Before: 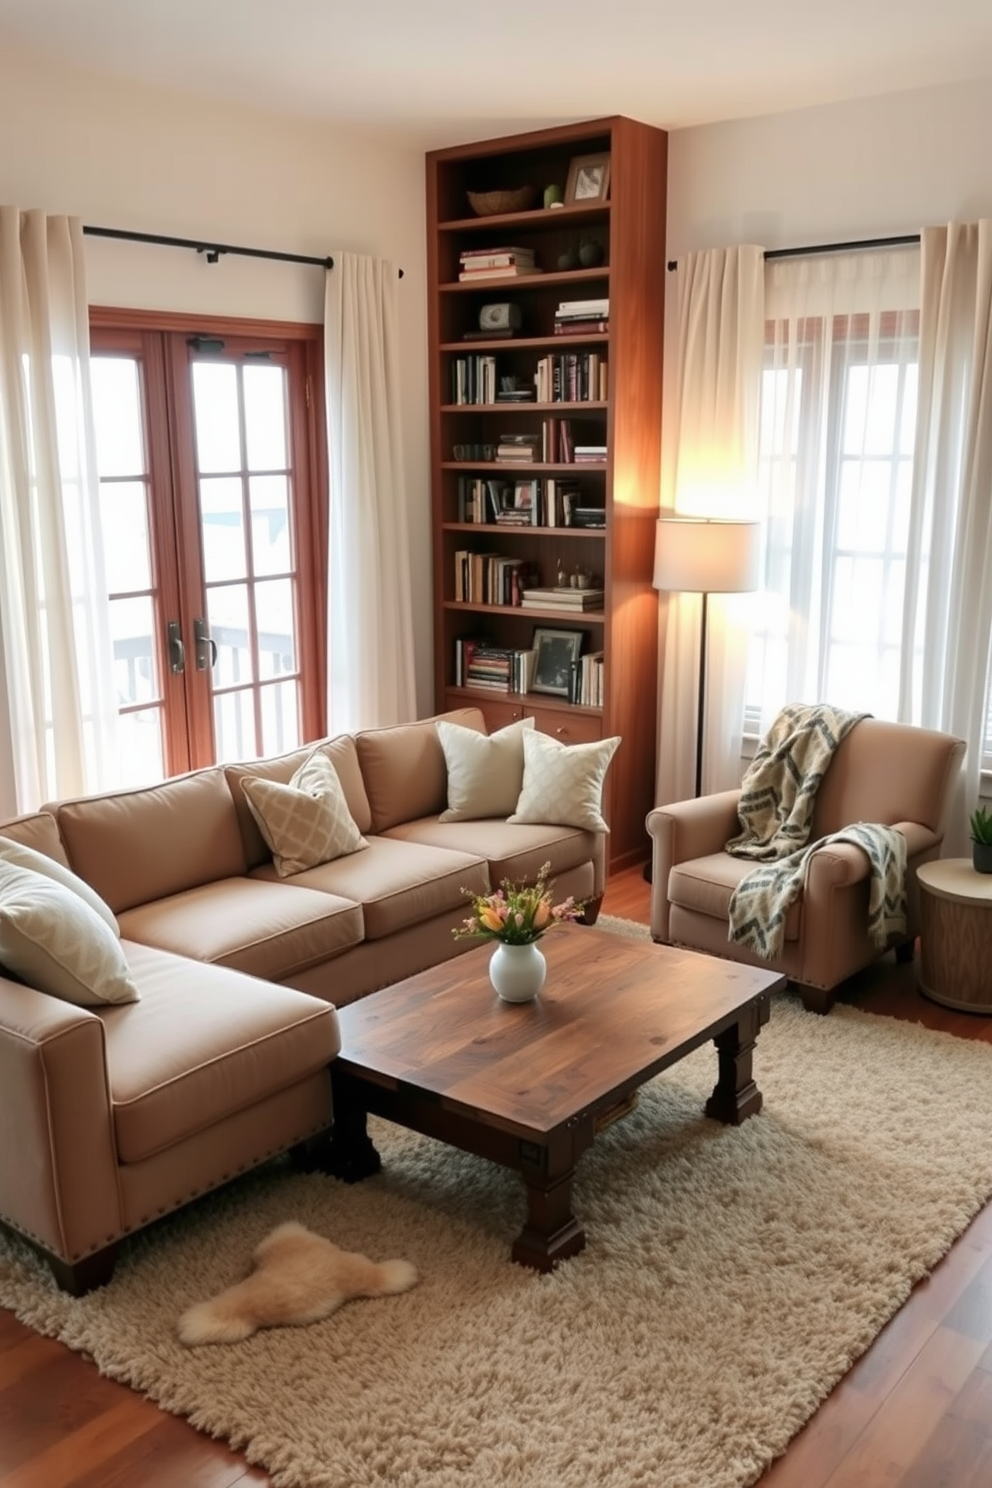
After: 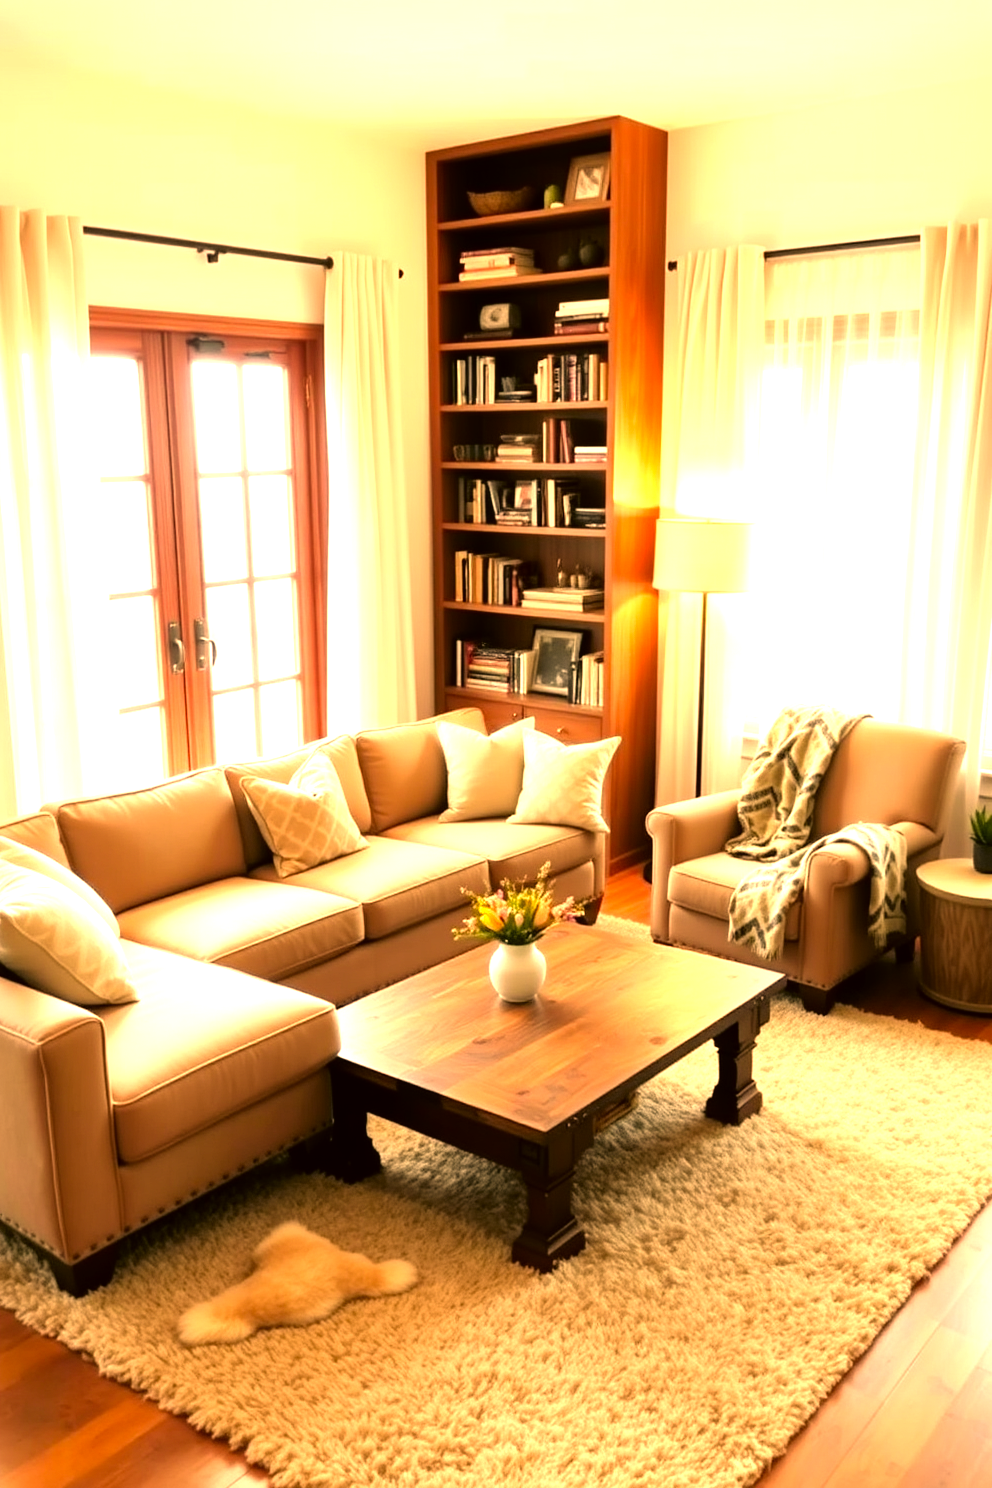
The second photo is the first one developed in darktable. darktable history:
tone equalizer: -8 EV -1.07 EV, -7 EV -1.03 EV, -6 EV -0.898 EV, -5 EV -0.587 EV, -3 EV 0.6 EV, -2 EV 0.895 EV, -1 EV 1.01 EV, +0 EV 1.07 EV
color correction: highlights a* 18.03, highlights b* 35.06, shadows a* 1.4, shadows b* 6.03, saturation 1.05
exposure: exposure 0.557 EV, compensate exposure bias true, compensate highlight preservation false
